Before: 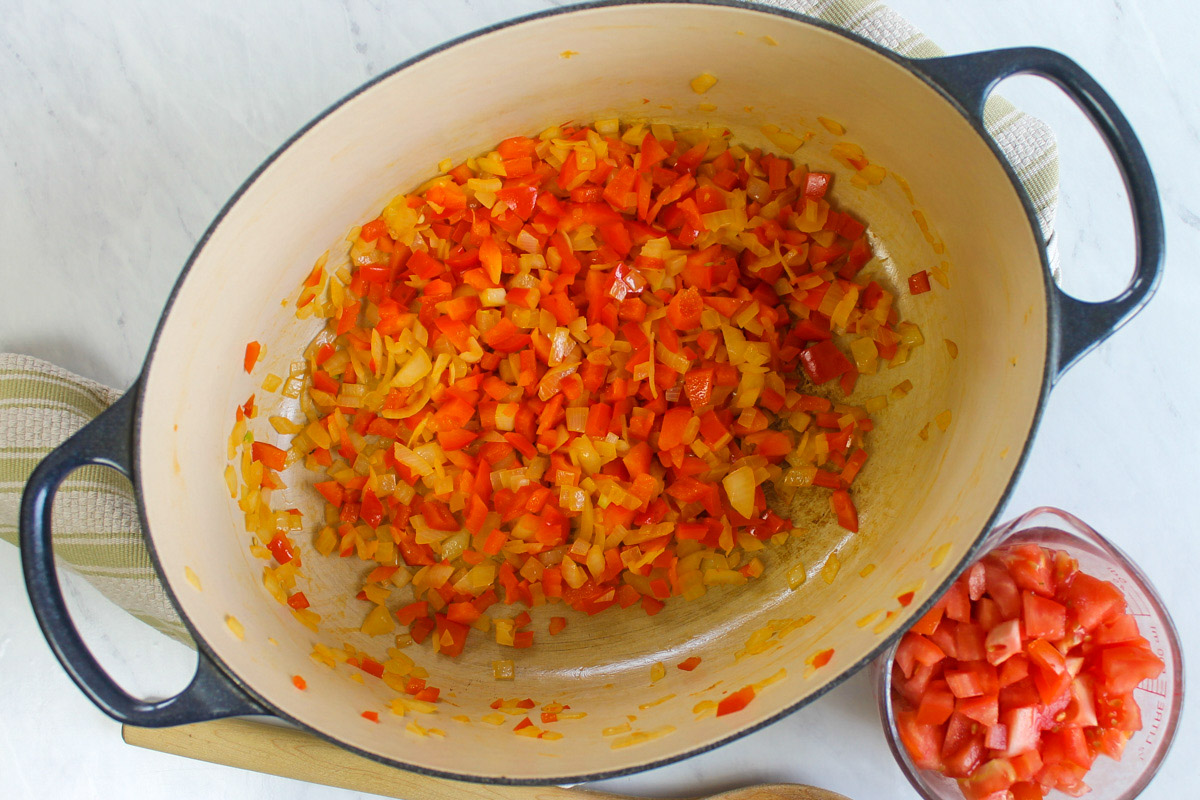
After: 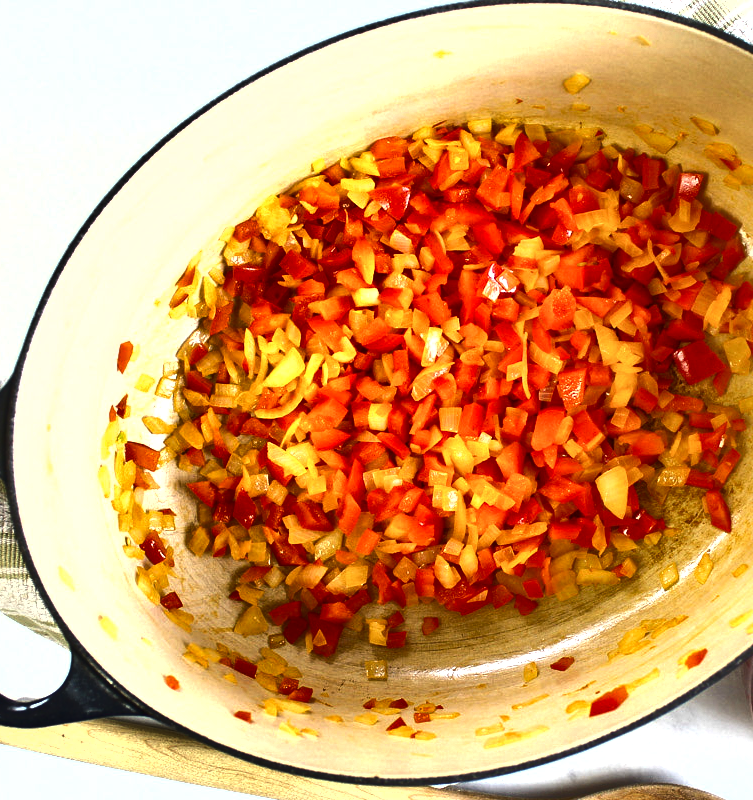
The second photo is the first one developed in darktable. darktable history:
exposure: black level correction 0, exposure 1.098 EV, compensate highlight preservation false
shadows and highlights: radius 168.32, shadows 26.95, white point adjustment 3.1, highlights -68.76, highlights color adjustment 0.682%, soften with gaussian
crop: left 10.637%, right 26.555%
local contrast: mode bilateral grid, contrast 25, coarseness 59, detail 152%, midtone range 0.2
